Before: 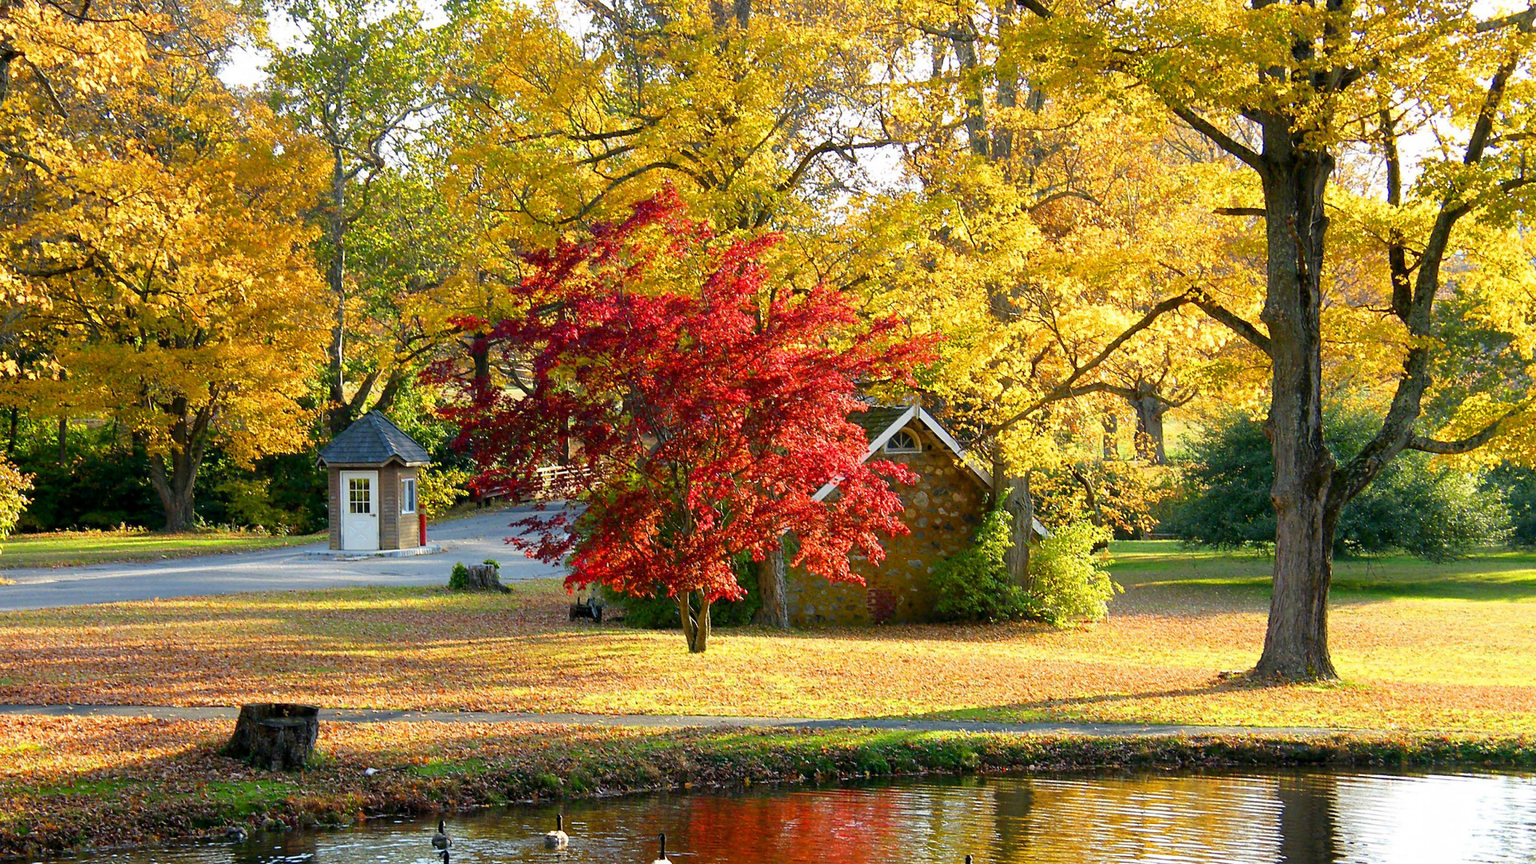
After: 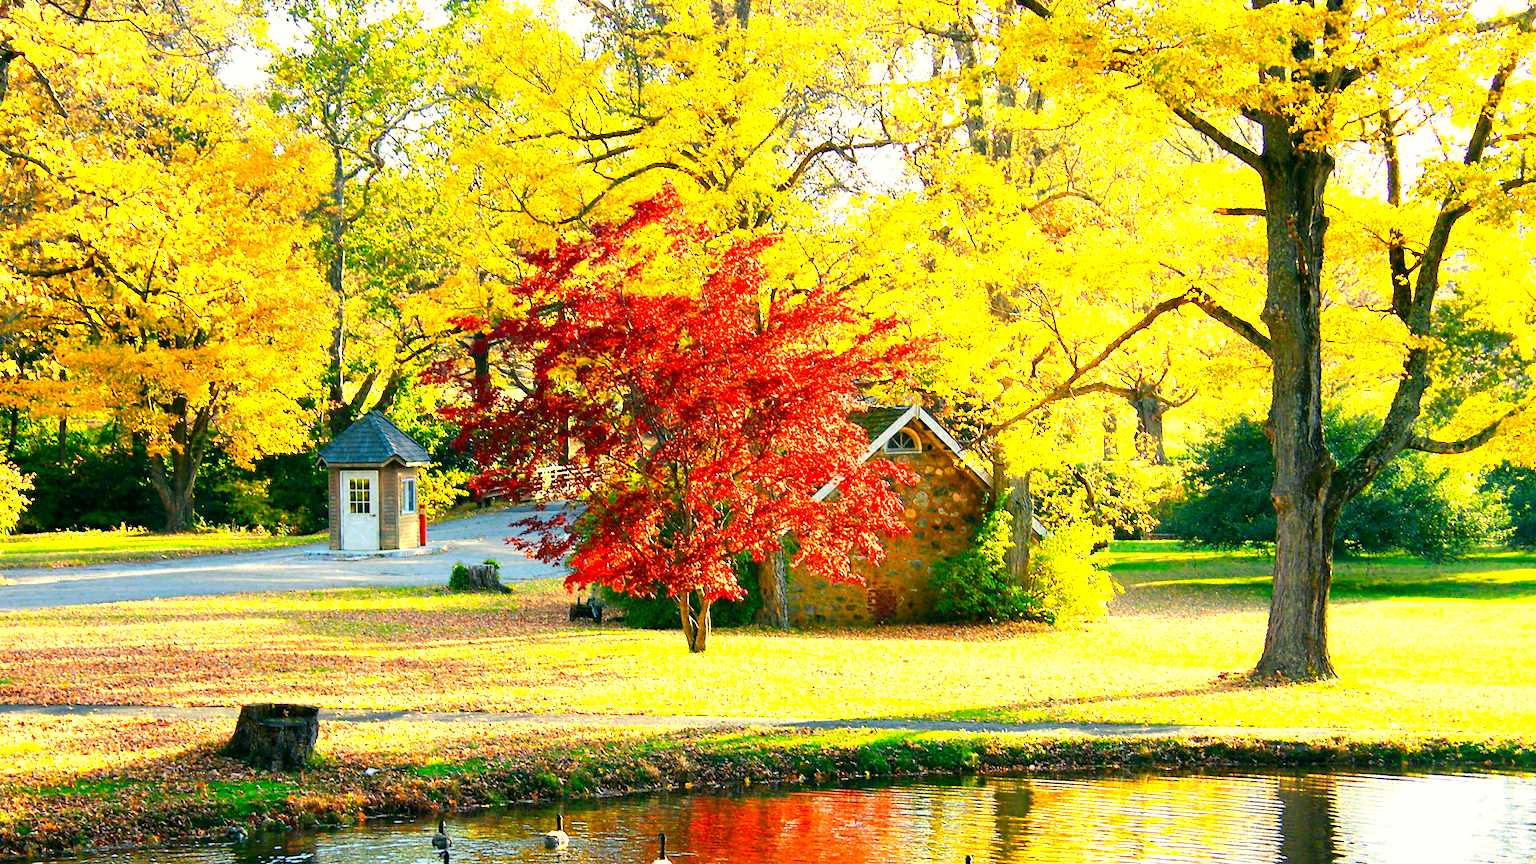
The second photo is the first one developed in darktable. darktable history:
contrast brightness saturation: contrast 0.202, brightness 0.192, saturation 0.815
color correction: highlights a* -0.356, highlights b* 9.37, shadows a* -9.08, shadows b* 1.49
color zones: curves: ch0 [(0.018, 0.548) (0.224, 0.64) (0.425, 0.447) (0.675, 0.575) (0.732, 0.579)]; ch1 [(0.066, 0.487) (0.25, 0.5) (0.404, 0.43) (0.75, 0.421) (0.956, 0.421)]; ch2 [(0.044, 0.561) (0.215, 0.465) (0.399, 0.544) (0.465, 0.548) (0.614, 0.447) (0.724, 0.43) (0.882, 0.623) (0.956, 0.632)]
